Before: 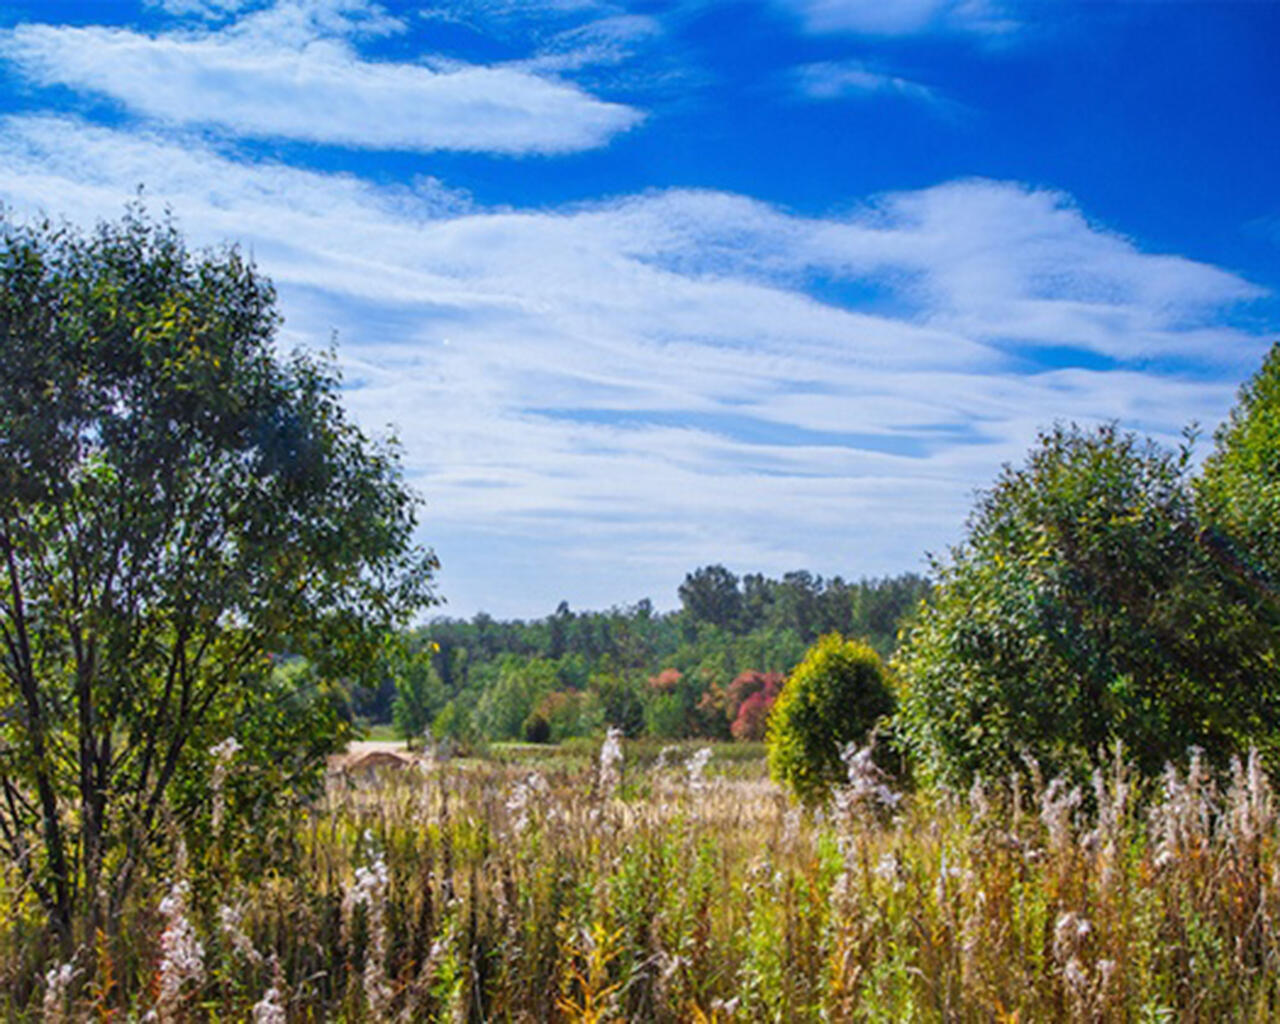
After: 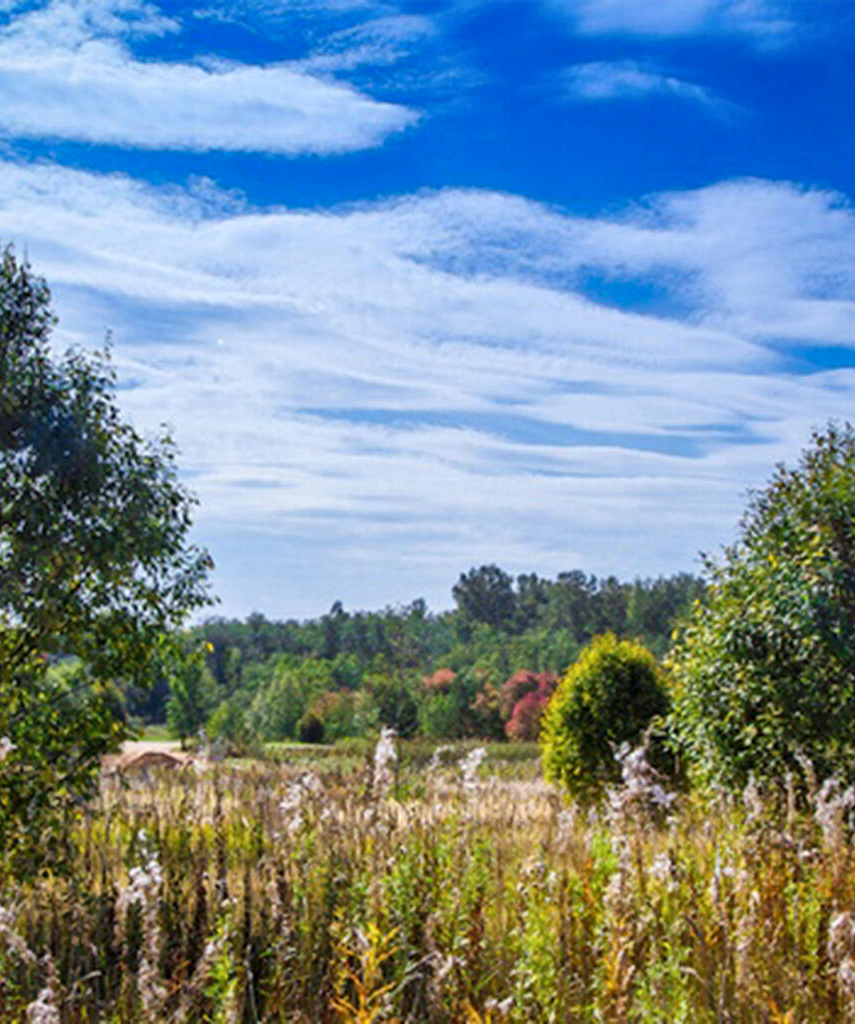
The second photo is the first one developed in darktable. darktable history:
white balance: emerald 1
crop and rotate: left 17.732%, right 15.423%
local contrast: mode bilateral grid, contrast 20, coarseness 50, detail 130%, midtone range 0.2
exposure: compensate highlight preservation false
